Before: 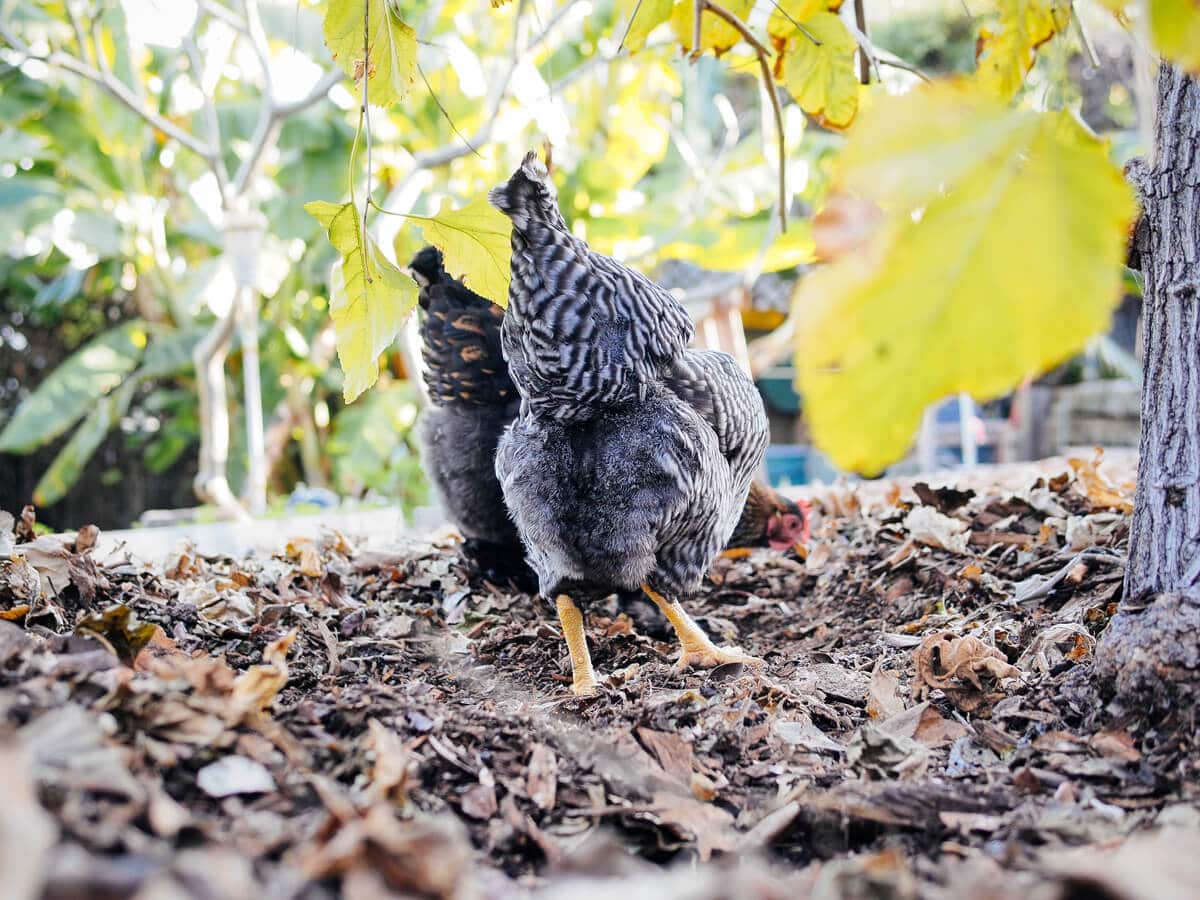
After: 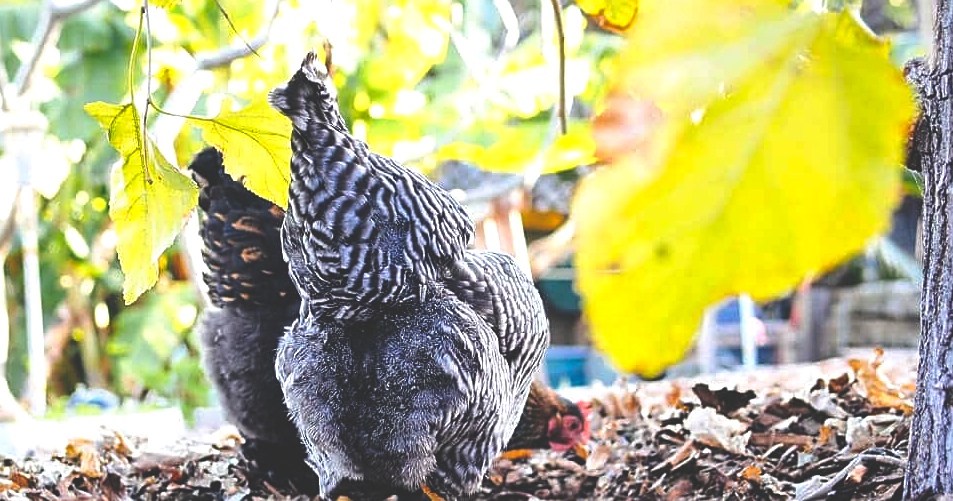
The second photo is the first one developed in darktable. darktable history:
crop: left 18.38%, top 11.092%, right 2.134%, bottom 33.217%
rgb curve: curves: ch0 [(0, 0.186) (0.314, 0.284) (0.775, 0.708) (1, 1)], compensate middle gray true, preserve colors none
contrast equalizer: y [[0.5 ×6], [0.5 ×6], [0.975, 0.964, 0.925, 0.865, 0.793, 0.721], [0 ×6], [0 ×6]]
exposure: exposure 0.367 EV, compensate highlight preservation false
color balance: output saturation 110%
sharpen: on, module defaults
